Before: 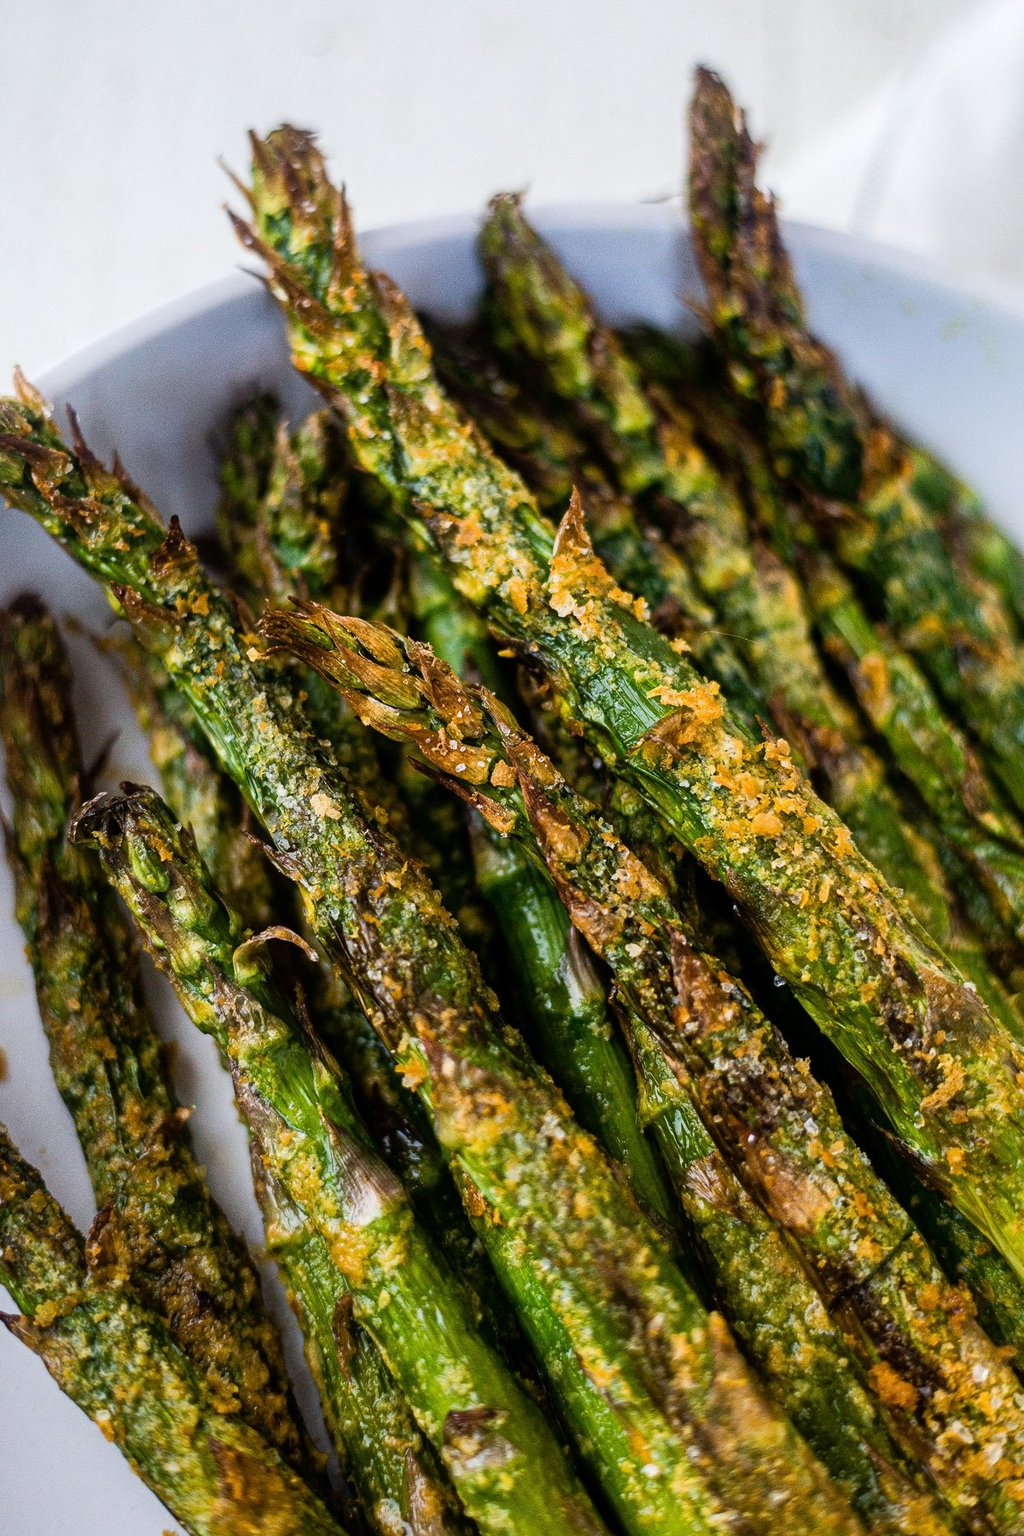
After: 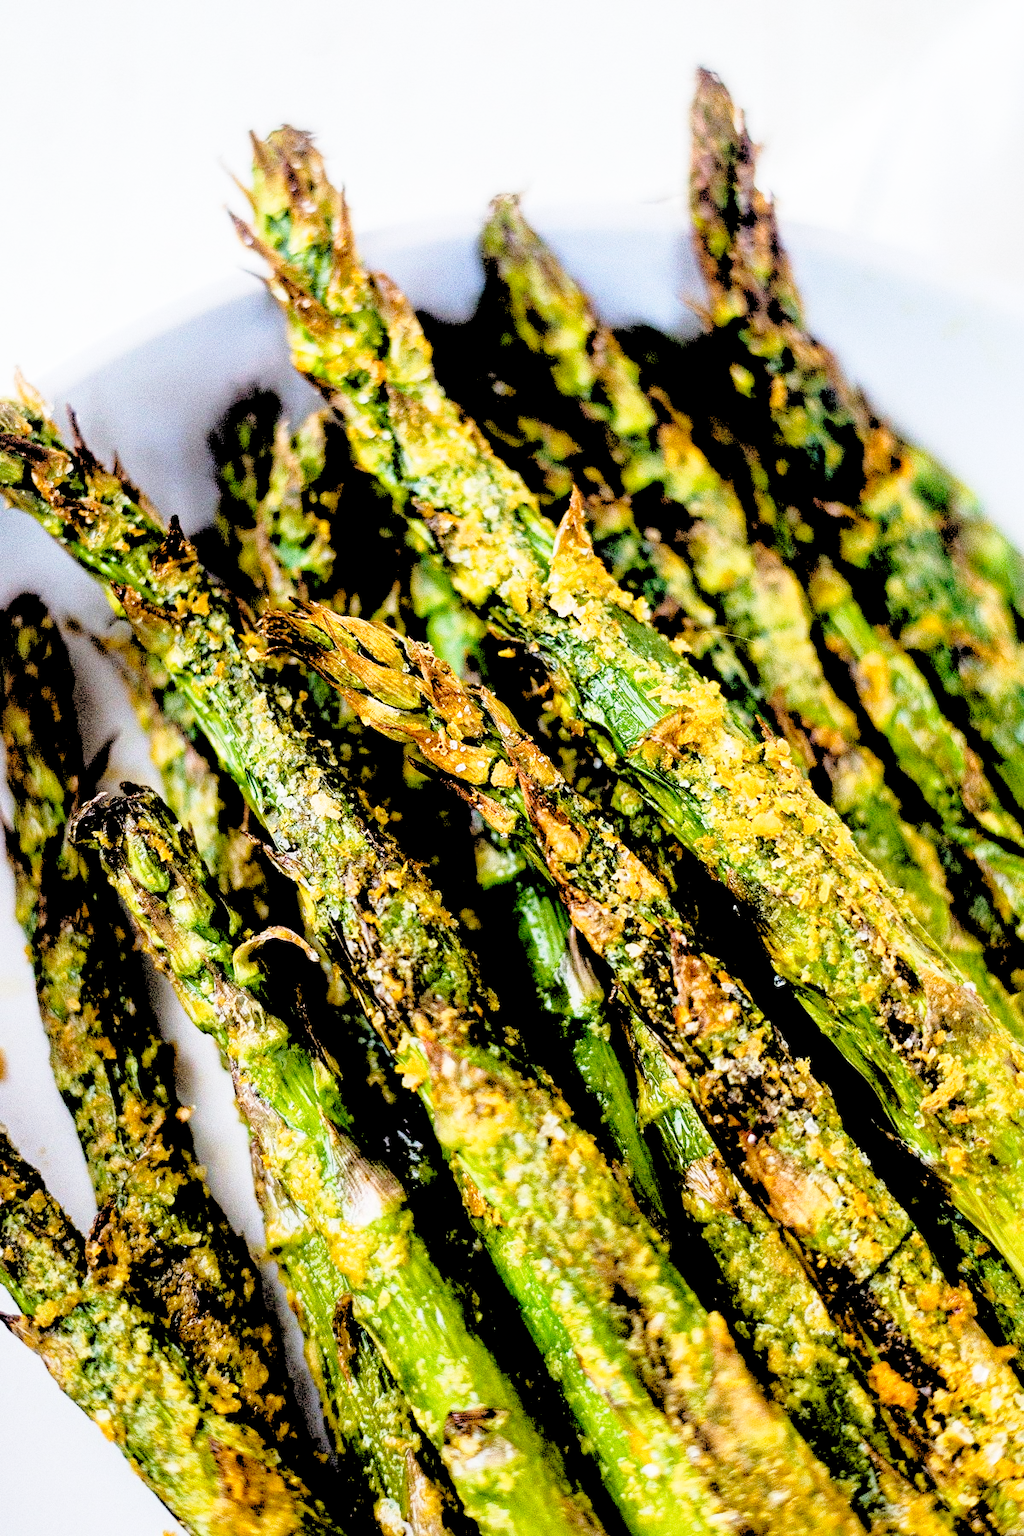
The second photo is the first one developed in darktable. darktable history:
base curve: curves: ch0 [(0, 0) (0.028, 0.03) (0.121, 0.232) (0.46, 0.748) (0.859, 0.968) (1, 1)], preserve colors none
rgb levels: levels [[0.027, 0.429, 0.996], [0, 0.5, 1], [0, 0.5, 1]]
grain: coarseness 0.09 ISO
